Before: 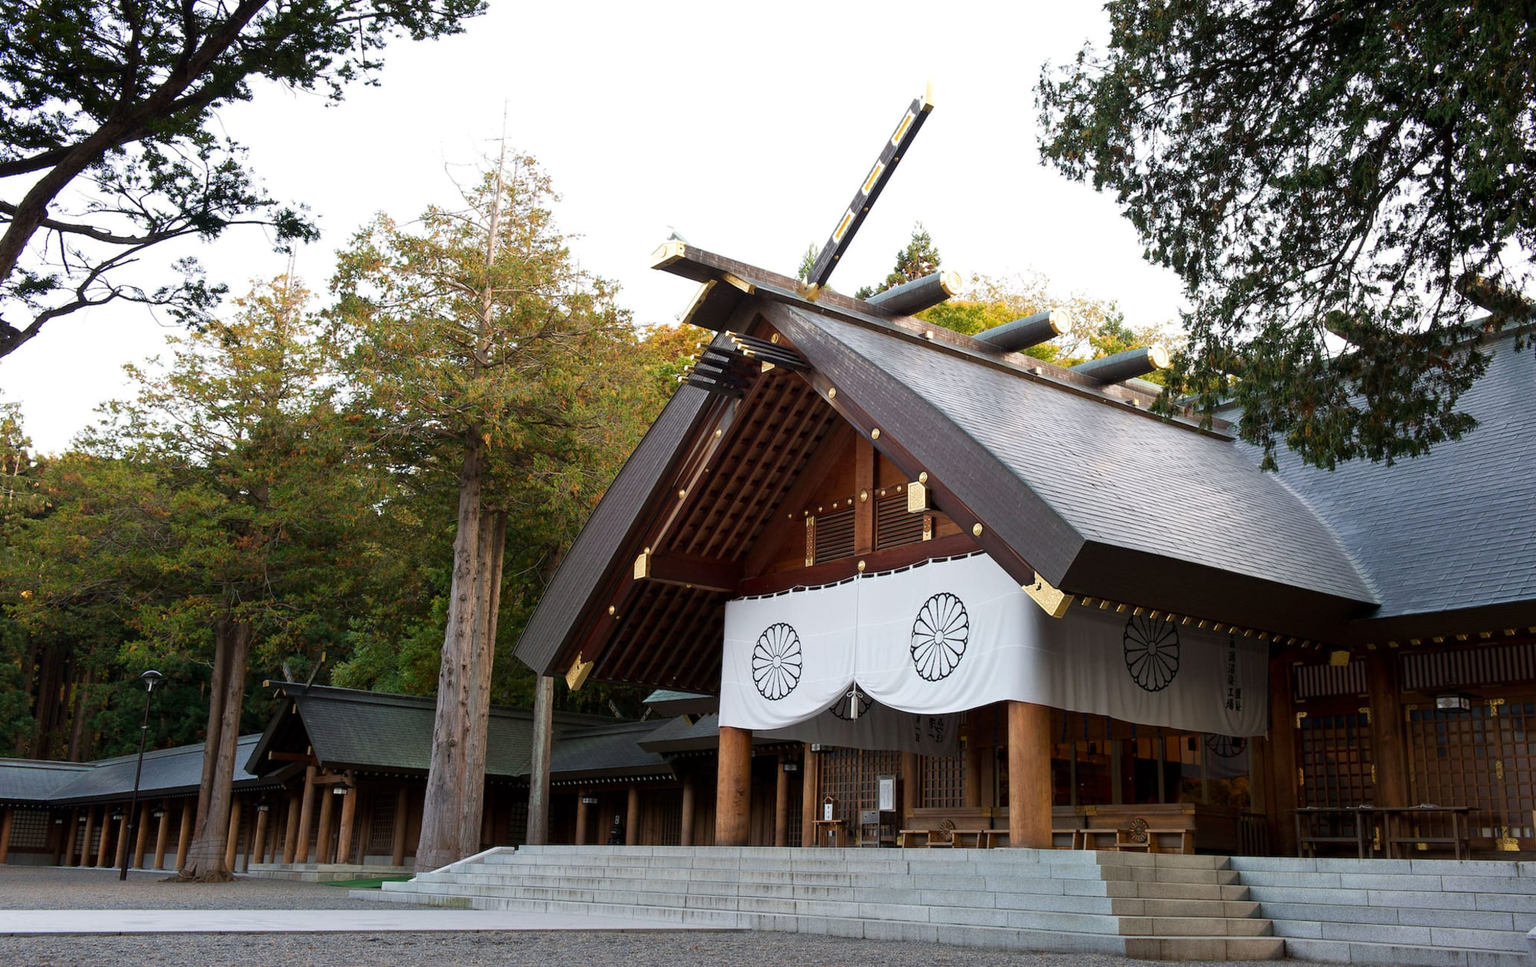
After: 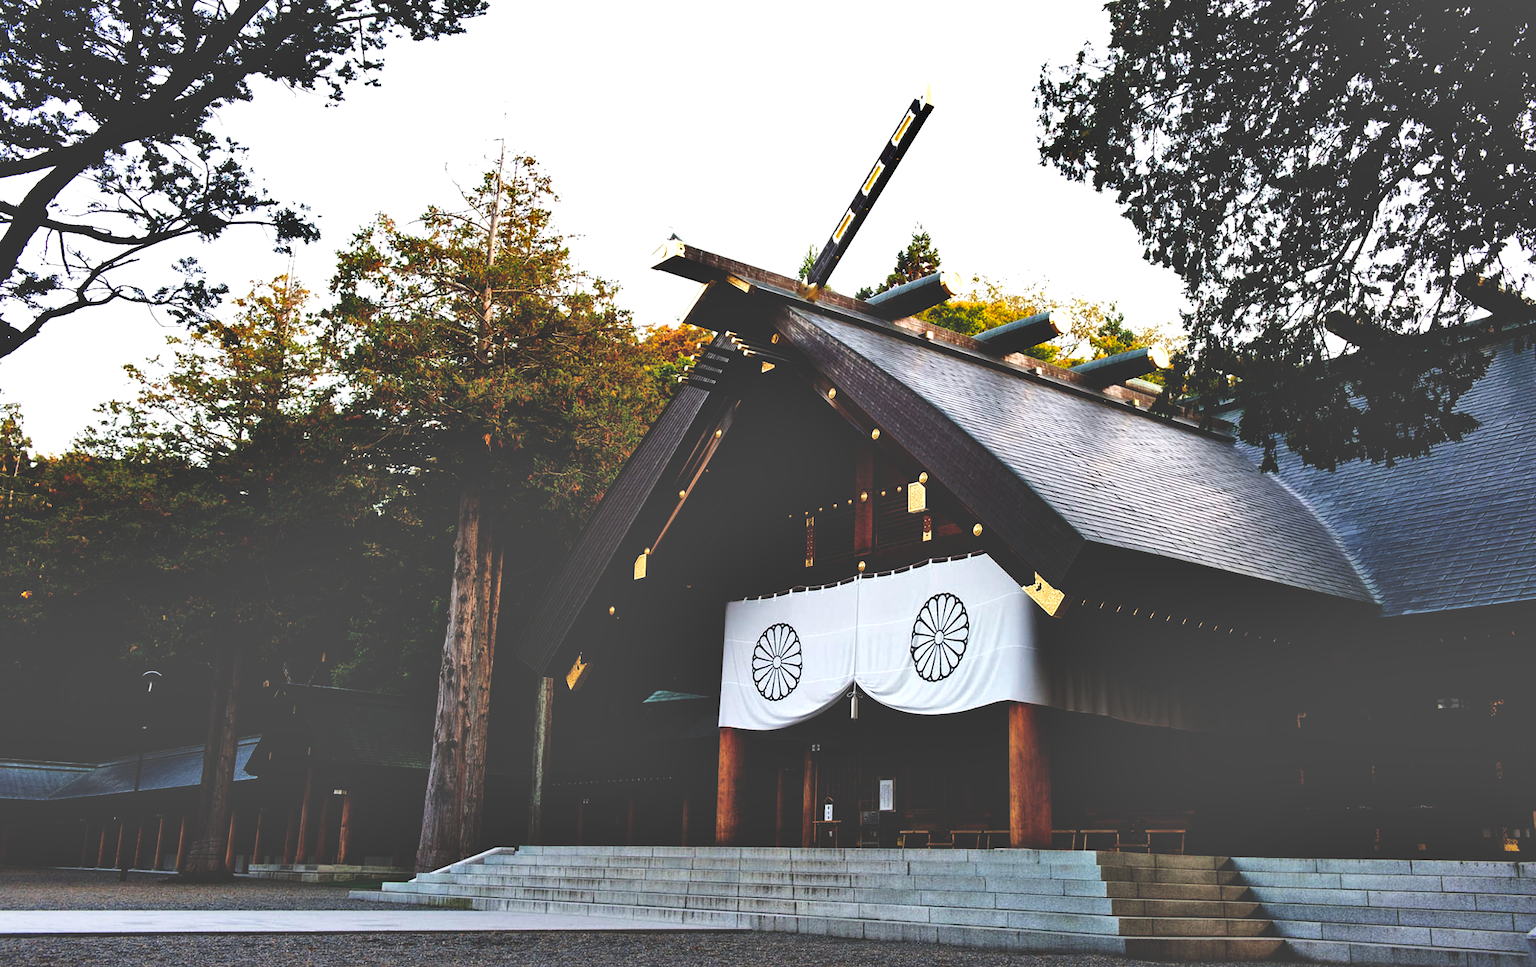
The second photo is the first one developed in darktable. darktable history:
shadows and highlights: shadows 58.72, soften with gaussian
base curve: curves: ch0 [(0, 0.036) (0.083, 0.04) (0.804, 1)], preserve colors none
local contrast: mode bilateral grid, contrast 20, coarseness 50, detail 132%, midtone range 0.2
